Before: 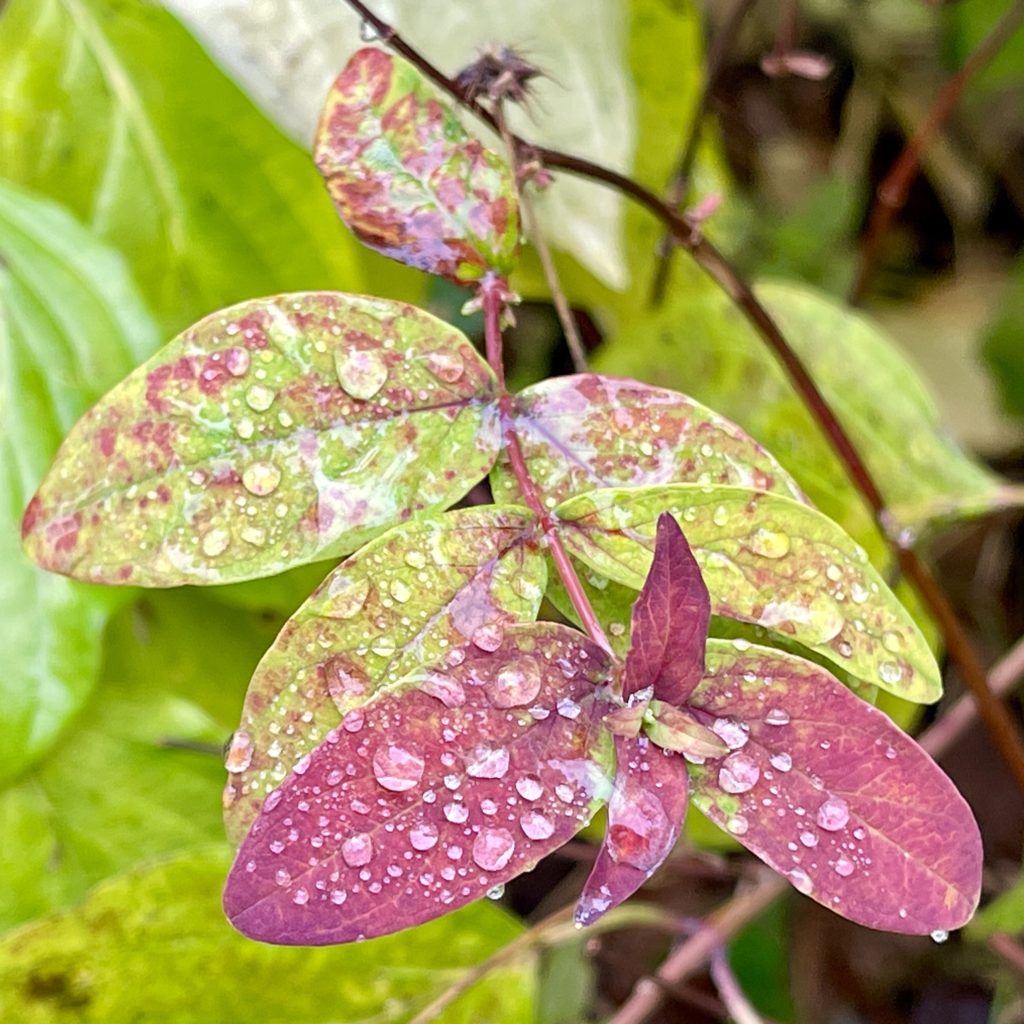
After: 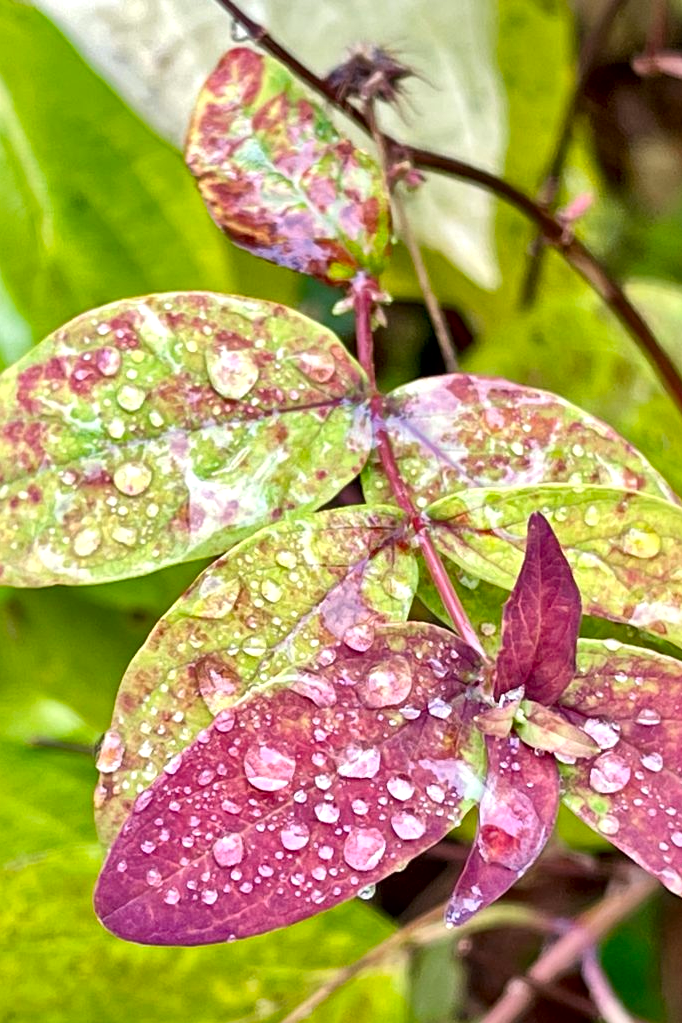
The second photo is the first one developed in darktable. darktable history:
crop and rotate: left 12.648%, right 20.685%
local contrast: mode bilateral grid, contrast 25, coarseness 47, detail 151%, midtone range 0.2
